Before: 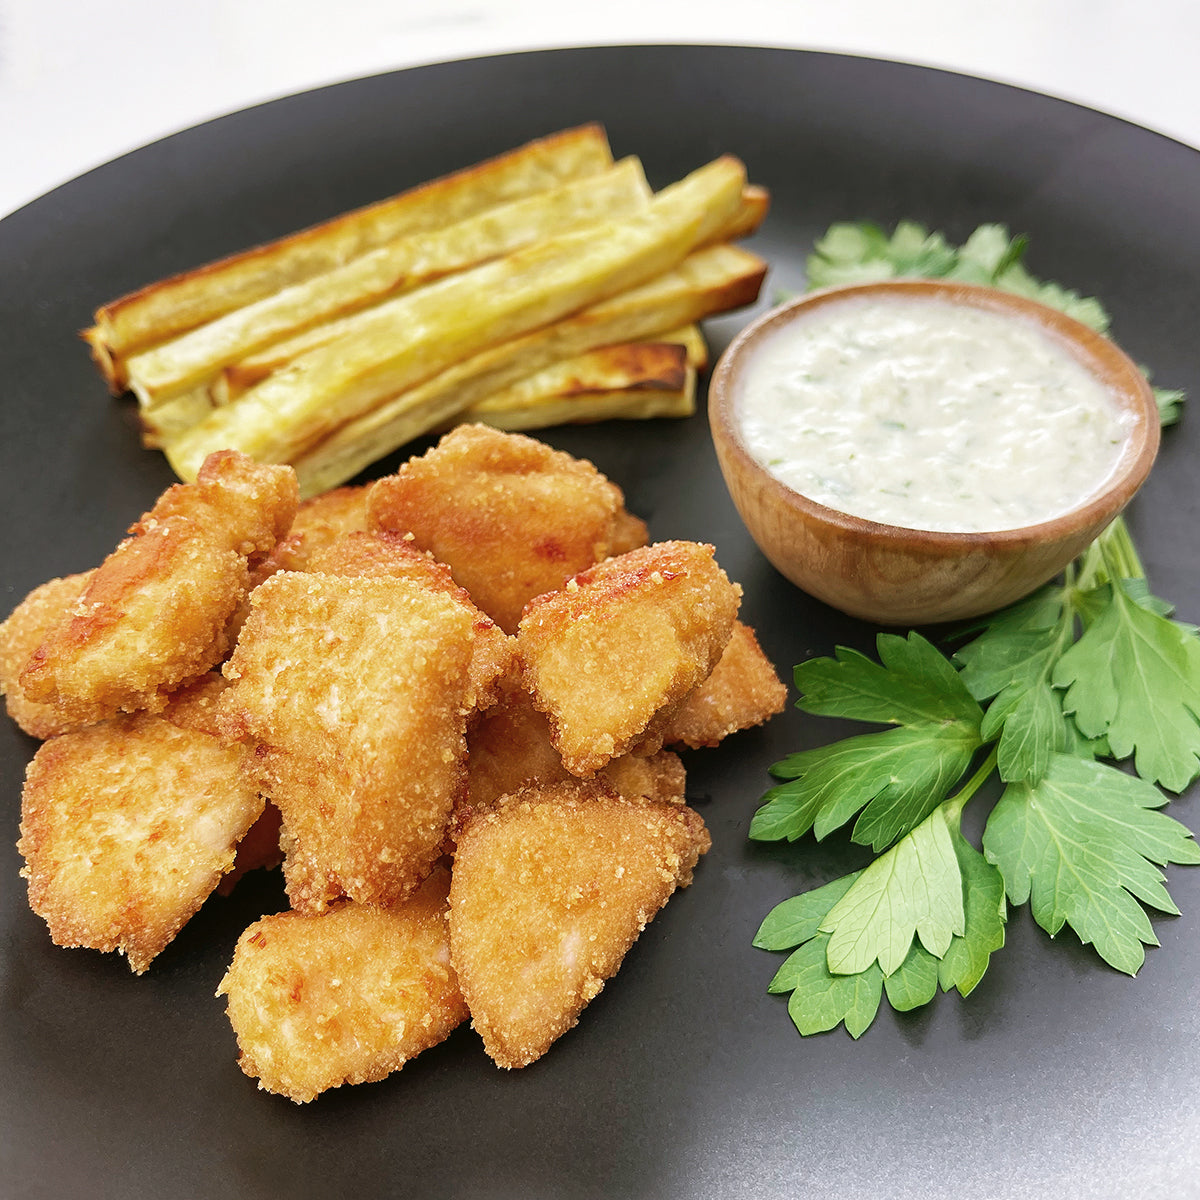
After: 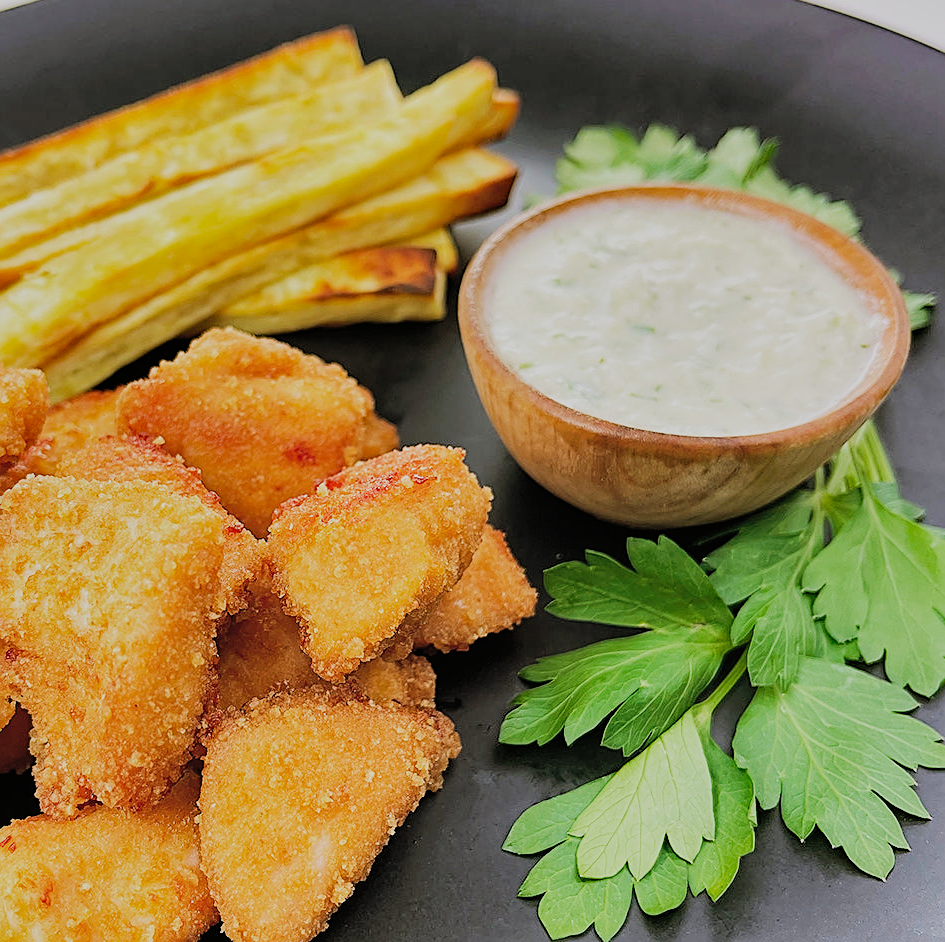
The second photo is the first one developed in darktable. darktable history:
exposure: black level correction -0.004, exposure 0.059 EV, compensate exposure bias true, compensate highlight preservation false
haze removal: compatibility mode true, adaptive false
crop and rotate: left 20.856%, top 8.028%, right 0.384%, bottom 13.445%
filmic rgb: black relative exposure -6.14 EV, white relative exposure 6.97 EV, hardness 2.24
sharpen: on, module defaults
contrast brightness saturation: contrast 0.073, brightness 0.082, saturation 0.179
shadows and highlights: shadows 43.8, white point adjustment -1.32, soften with gaussian
